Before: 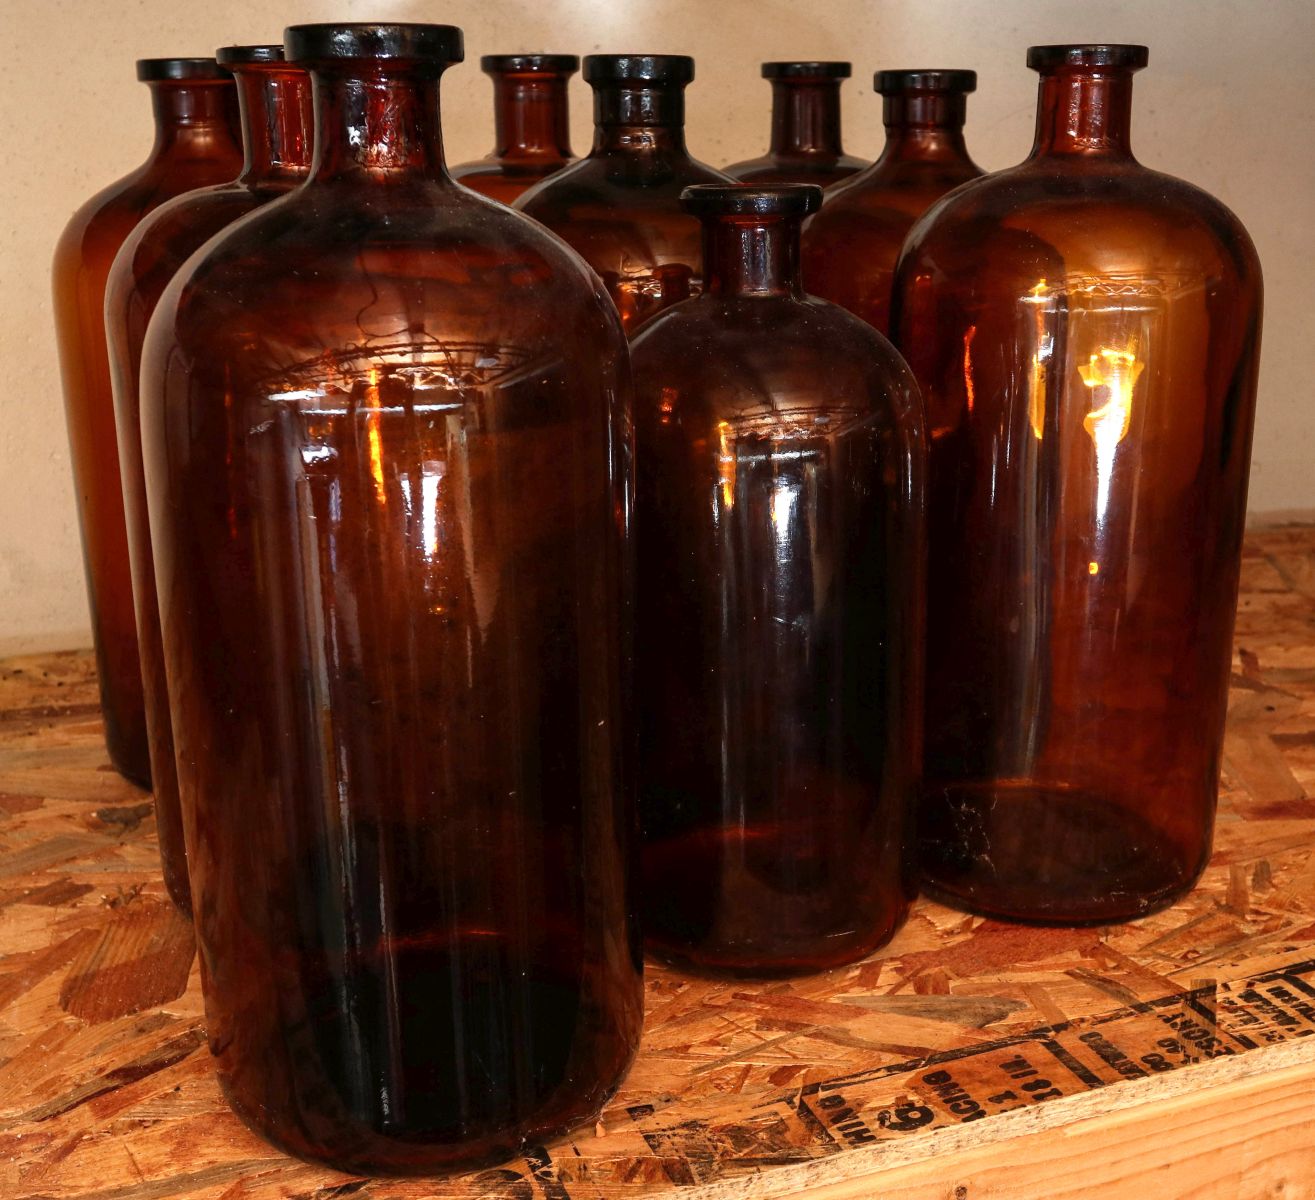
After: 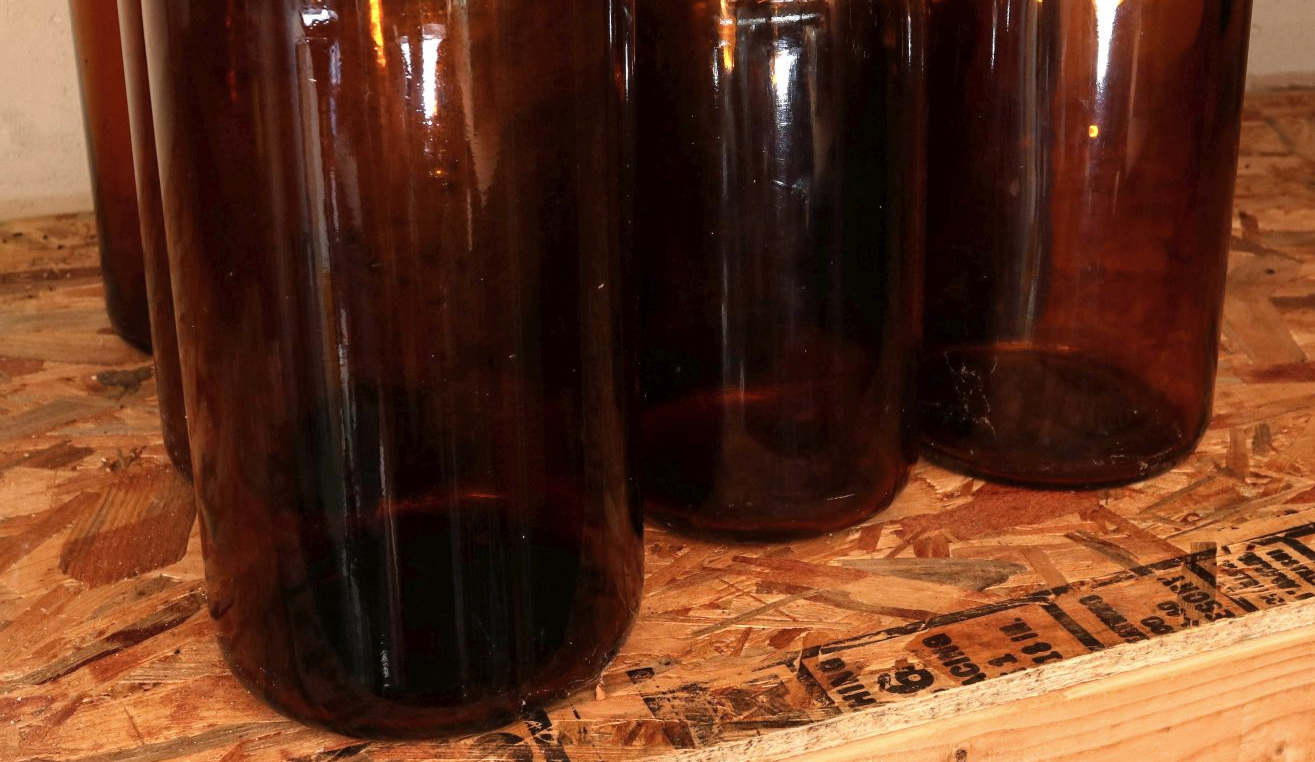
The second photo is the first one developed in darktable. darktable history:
crop and rotate: top 36.435%
contrast brightness saturation: saturation -0.1
